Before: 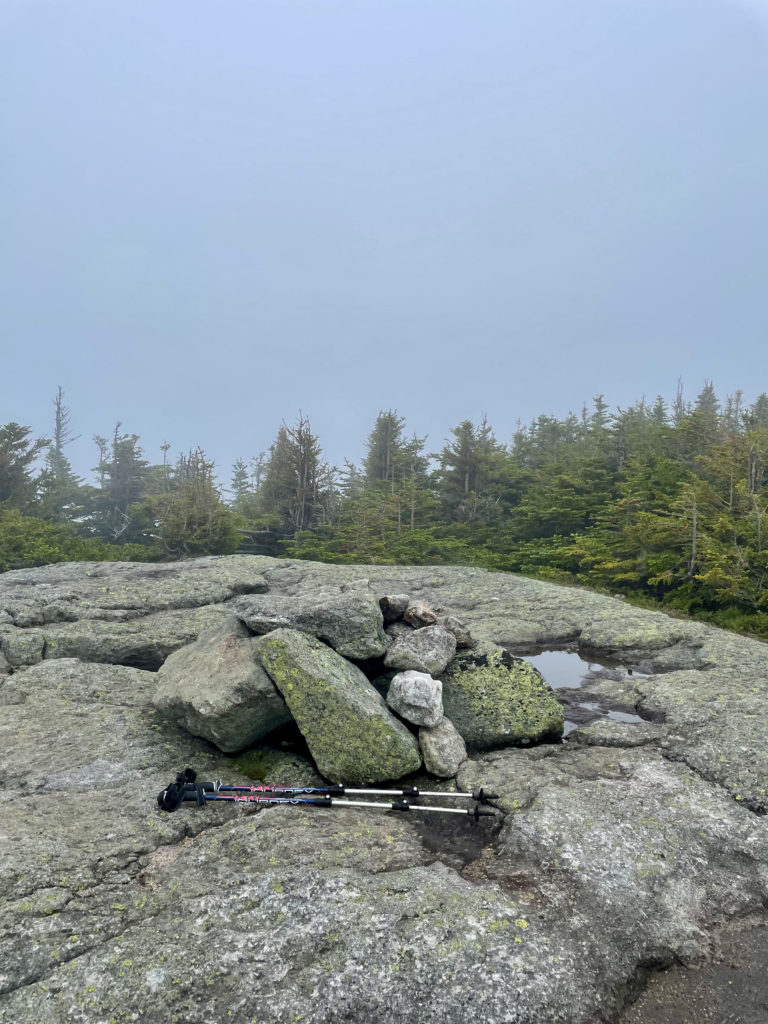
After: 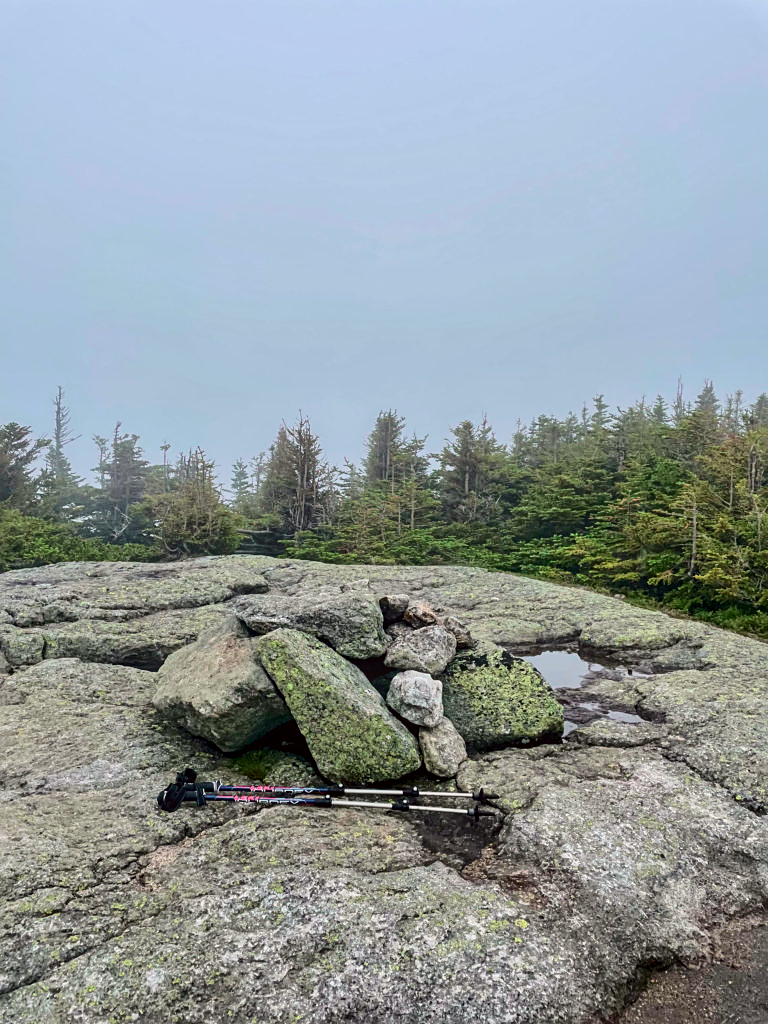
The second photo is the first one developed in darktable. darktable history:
tone curve: curves: ch0 [(0, 0.019) (0.204, 0.162) (0.491, 0.519) (0.748, 0.765) (1, 0.919)]; ch1 [(0, 0) (0.201, 0.113) (0.372, 0.282) (0.443, 0.434) (0.496, 0.504) (0.566, 0.585) (0.761, 0.803) (1, 1)]; ch2 [(0, 0) (0.434, 0.447) (0.483, 0.487) (0.555, 0.563) (0.697, 0.68) (1, 1)], color space Lab, independent channels, preserve colors none
sharpen: on, module defaults
local contrast: on, module defaults
